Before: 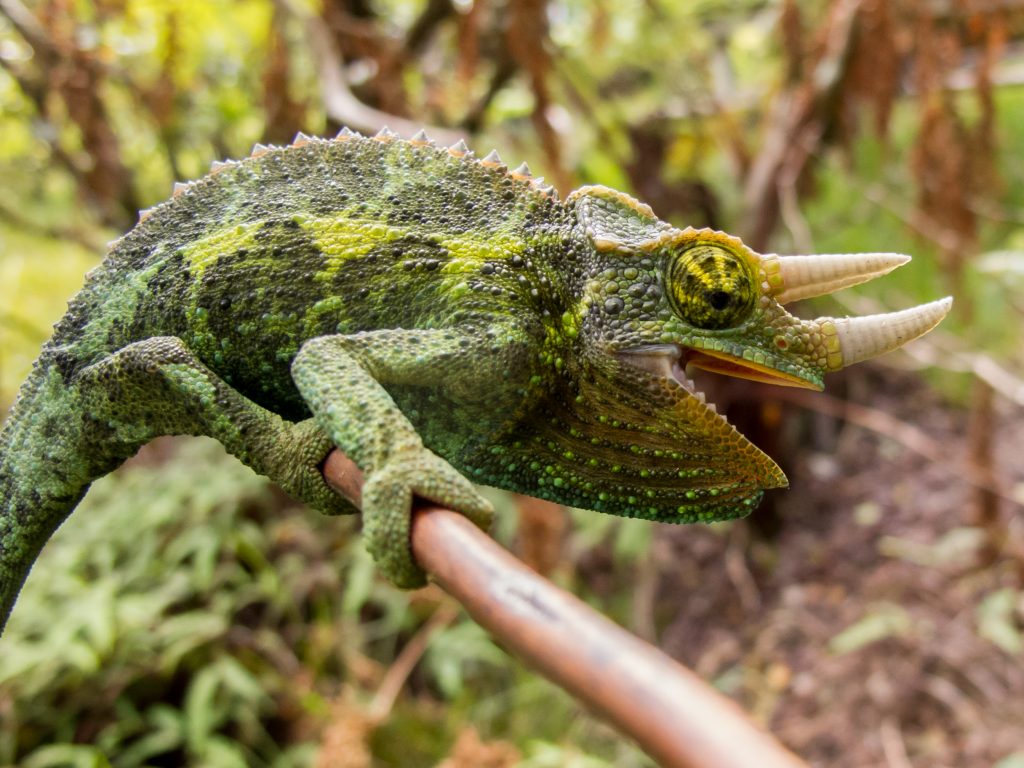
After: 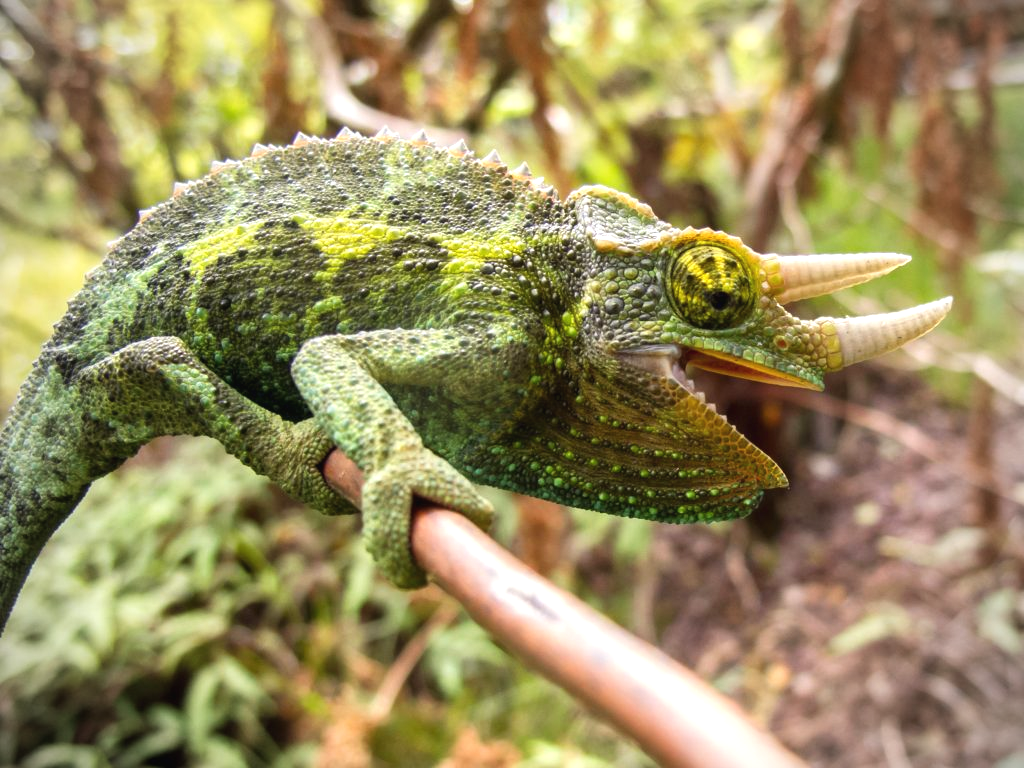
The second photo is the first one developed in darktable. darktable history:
vignetting: width/height ratio 1.094
exposure: black level correction -0.002, exposure 0.54 EV, compensate highlight preservation false
